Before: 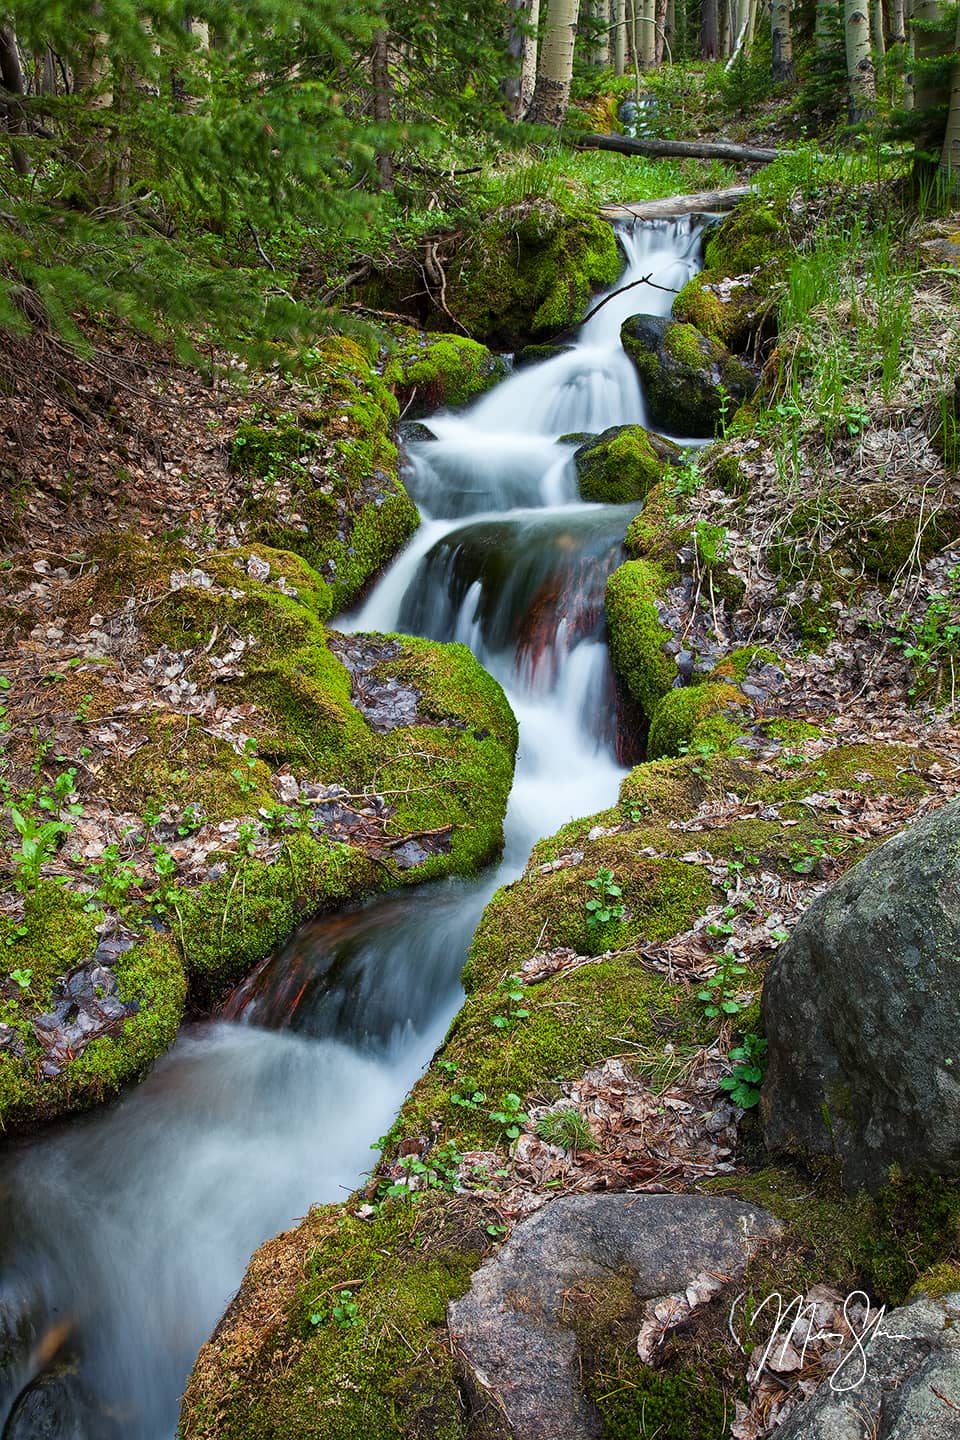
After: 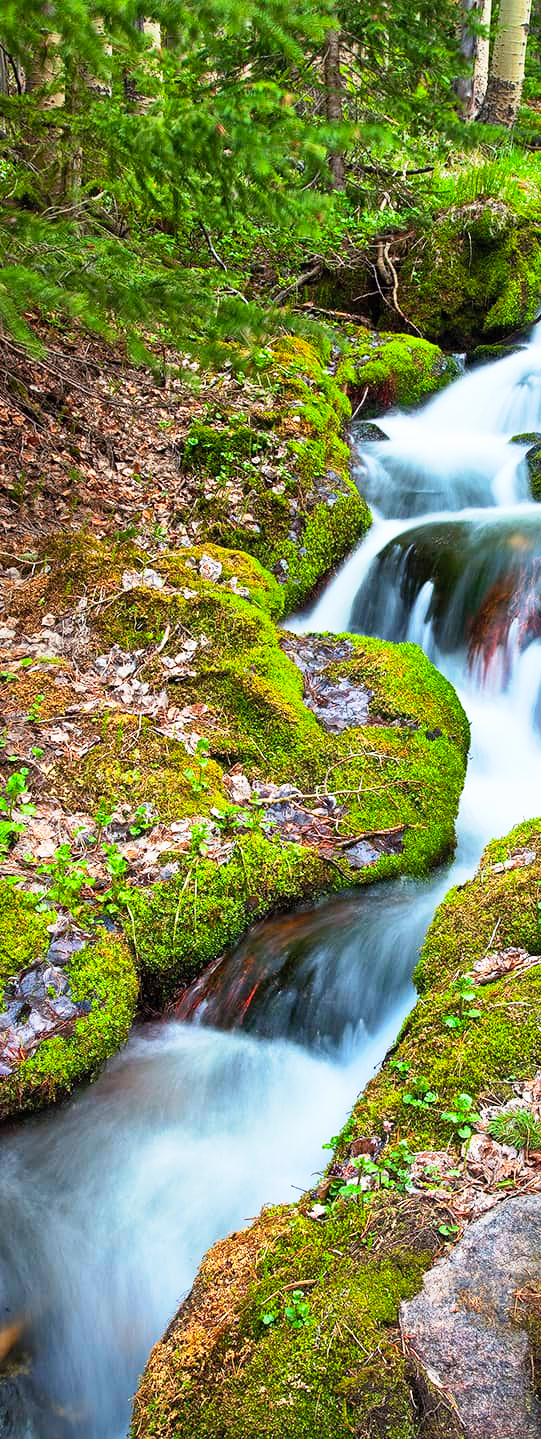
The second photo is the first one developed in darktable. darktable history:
crop: left 5.042%, right 38.559%
contrast brightness saturation: contrast 0.202, brightness 0.151, saturation 0.141
shadows and highlights: highlights color adjustment 45.5%
base curve: curves: ch0 [(0, 0) (0.005, 0.002) (0.193, 0.295) (0.399, 0.664) (0.75, 0.928) (1, 1)], preserve colors none
